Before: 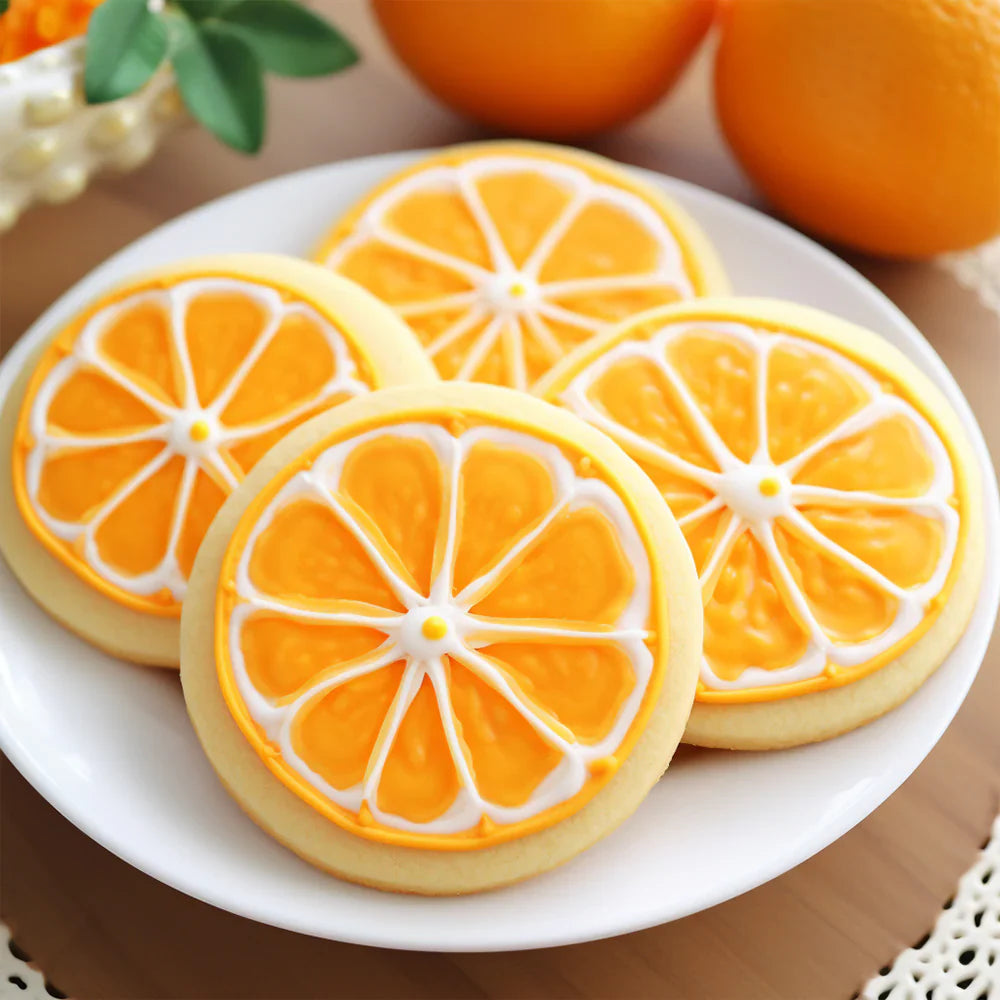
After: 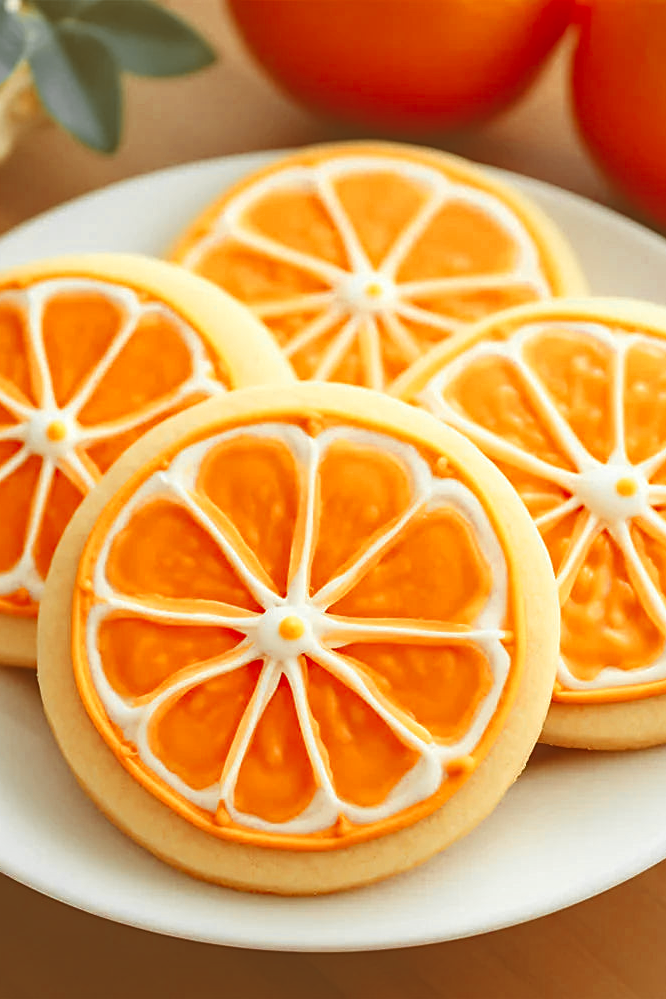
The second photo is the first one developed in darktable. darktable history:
exposure: black level correction -0.062, exposure -0.05 EV, compensate highlight preservation false
crop and rotate: left 14.385%, right 18.948%
sharpen: on, module defaults
color zones: curves: ch0 [(0, 0.363) (0.128, 0.373) (0.25, 0.5) (0.402, 0.407) (0.521, 0.525) (0.63, 0.559) (0.729, 0.662) (0.867, 0.471)]; ch1 [(0, 0.515) (0.136, 0.618) (0.25, 0.5) (0.378, 0) (0.516, 0) (0.622, 0.593) (0.737, 0.819) (0.87, 0.593)]; ch2 [(0, 0.529) (0.128, 0.471) (0.282, 0.451) (0.386, 0.662) (0.516, 0.525) (0.633, 0.554) (0.75, 0.62) (0.875, 0.441)]
haze removal: on, module defaults
color correction: highlights a* -5.3, highlights b* 9.8, shadows a* 9.8, shadows b* 24.26
local contrast: on, module defaults
